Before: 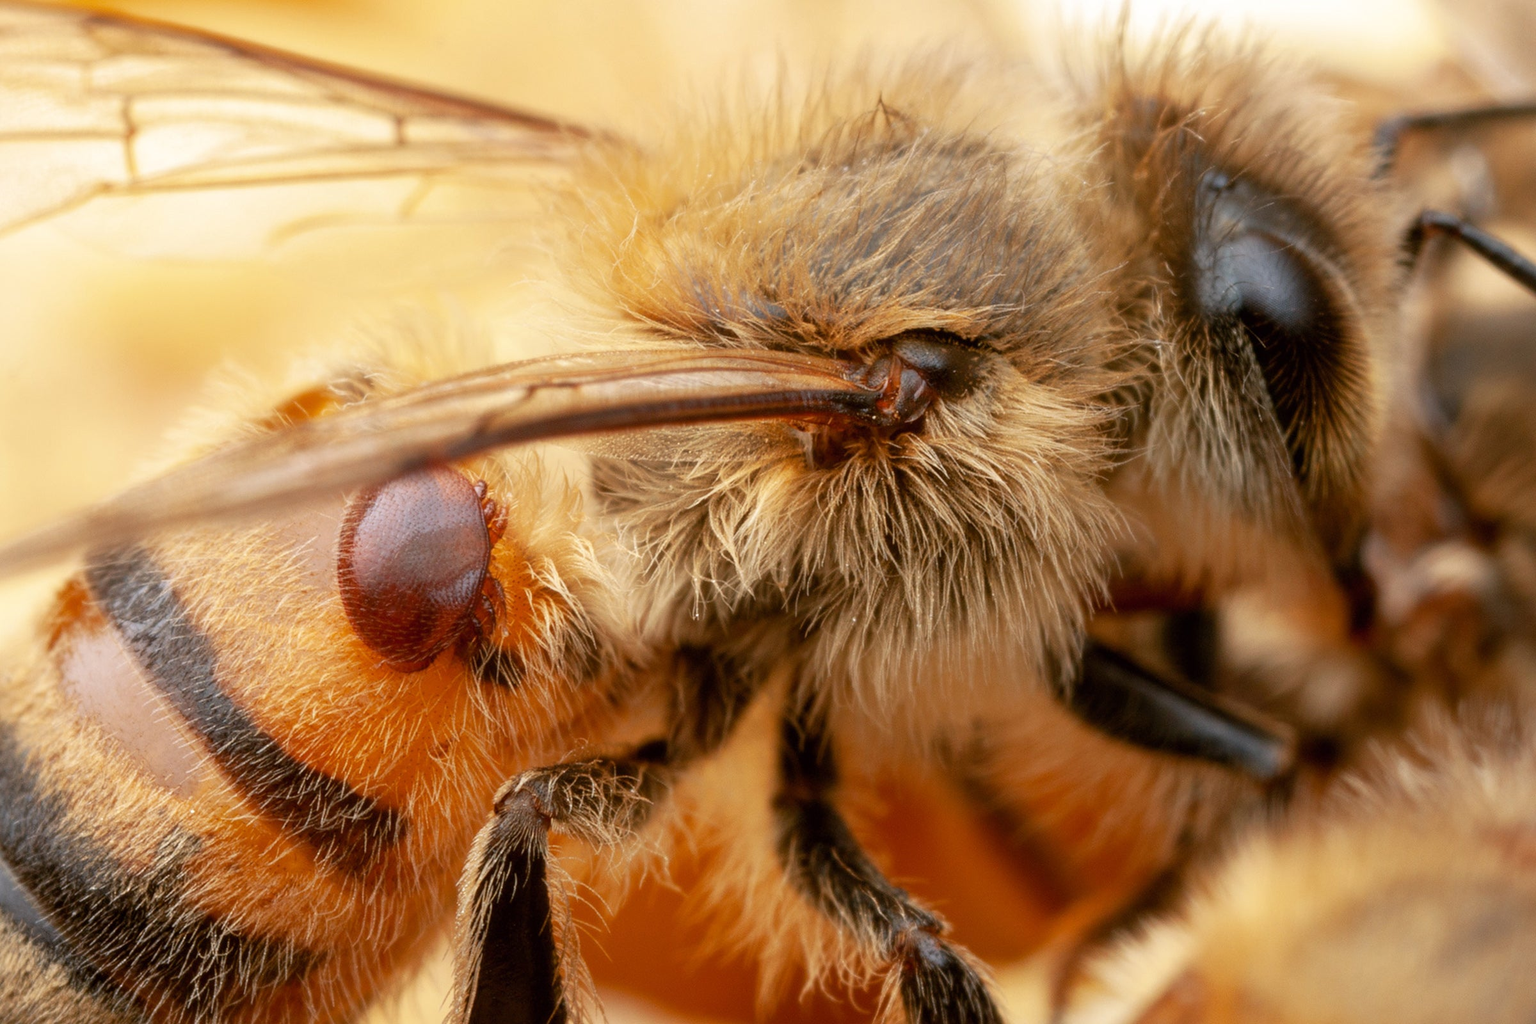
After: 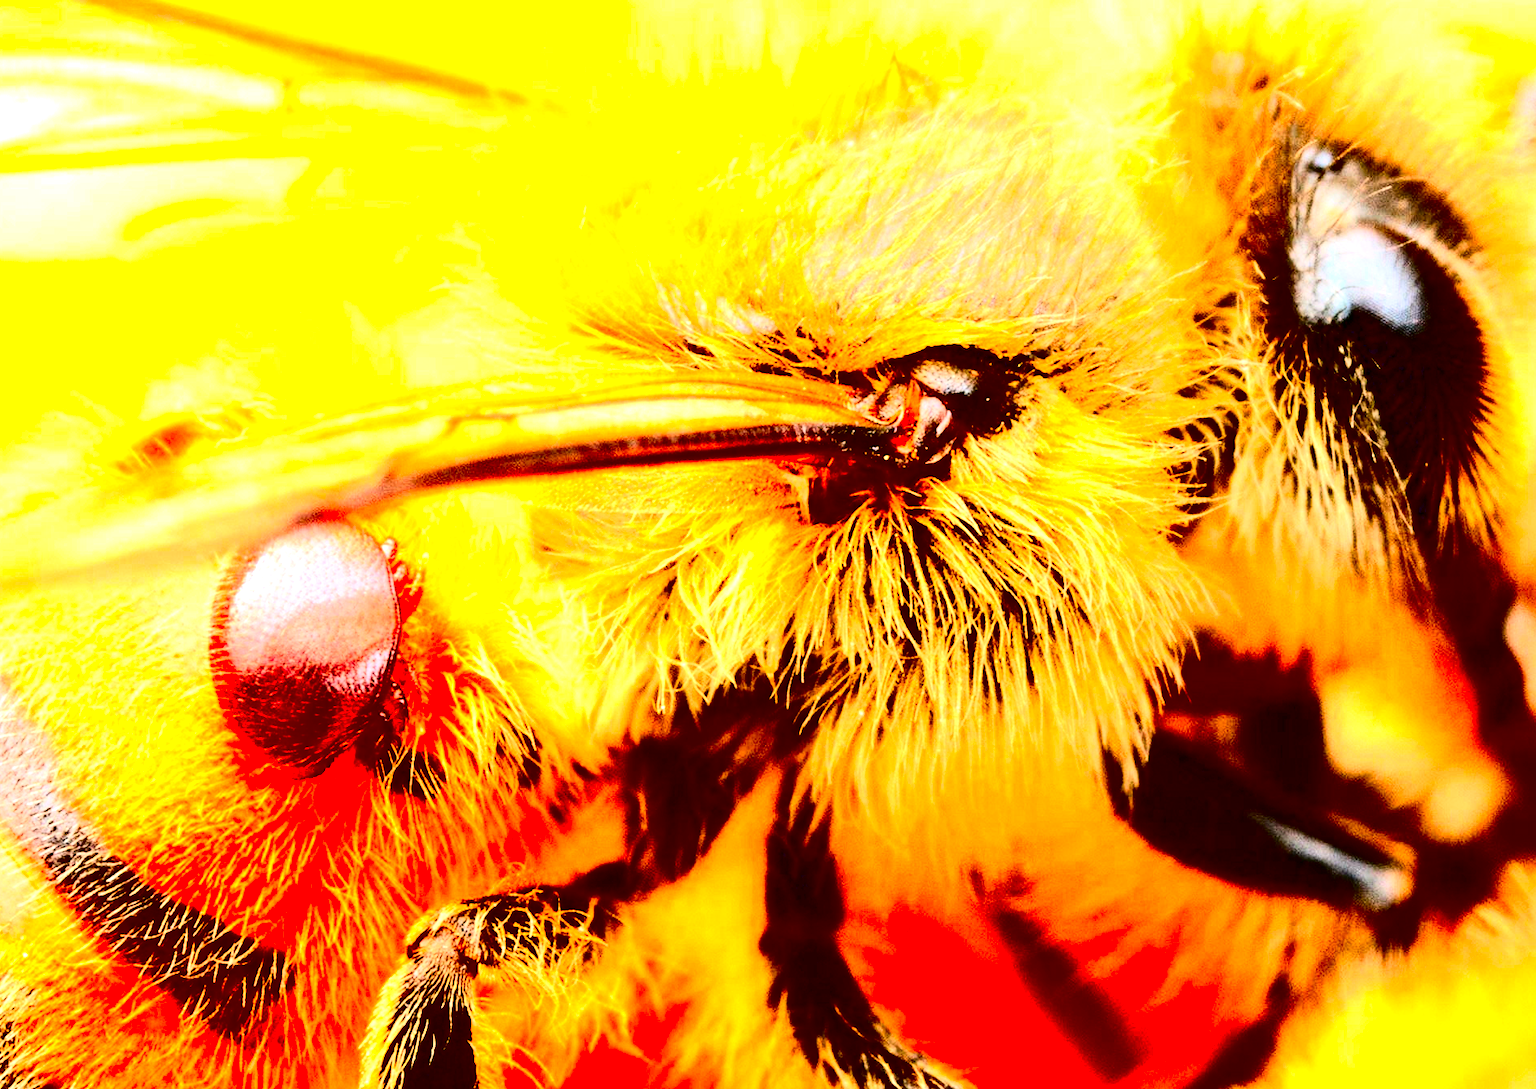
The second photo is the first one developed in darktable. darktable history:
exposure: black level correction 0, exposure 2.138 EV, compensate exposure bias true, compensate highlight preservation false
crop: left 11.225%, top 5.381%, right 9.565%, bottom 10.314%
contrast brightness saturation: contrast 0.77, brightness -1, saturation 1
contrast equalizer: octaves 7, y [[0.6 ×6], [0.55 ×6], [0 ×6], [0 ×6], [0 ×6]], mix -0.2
